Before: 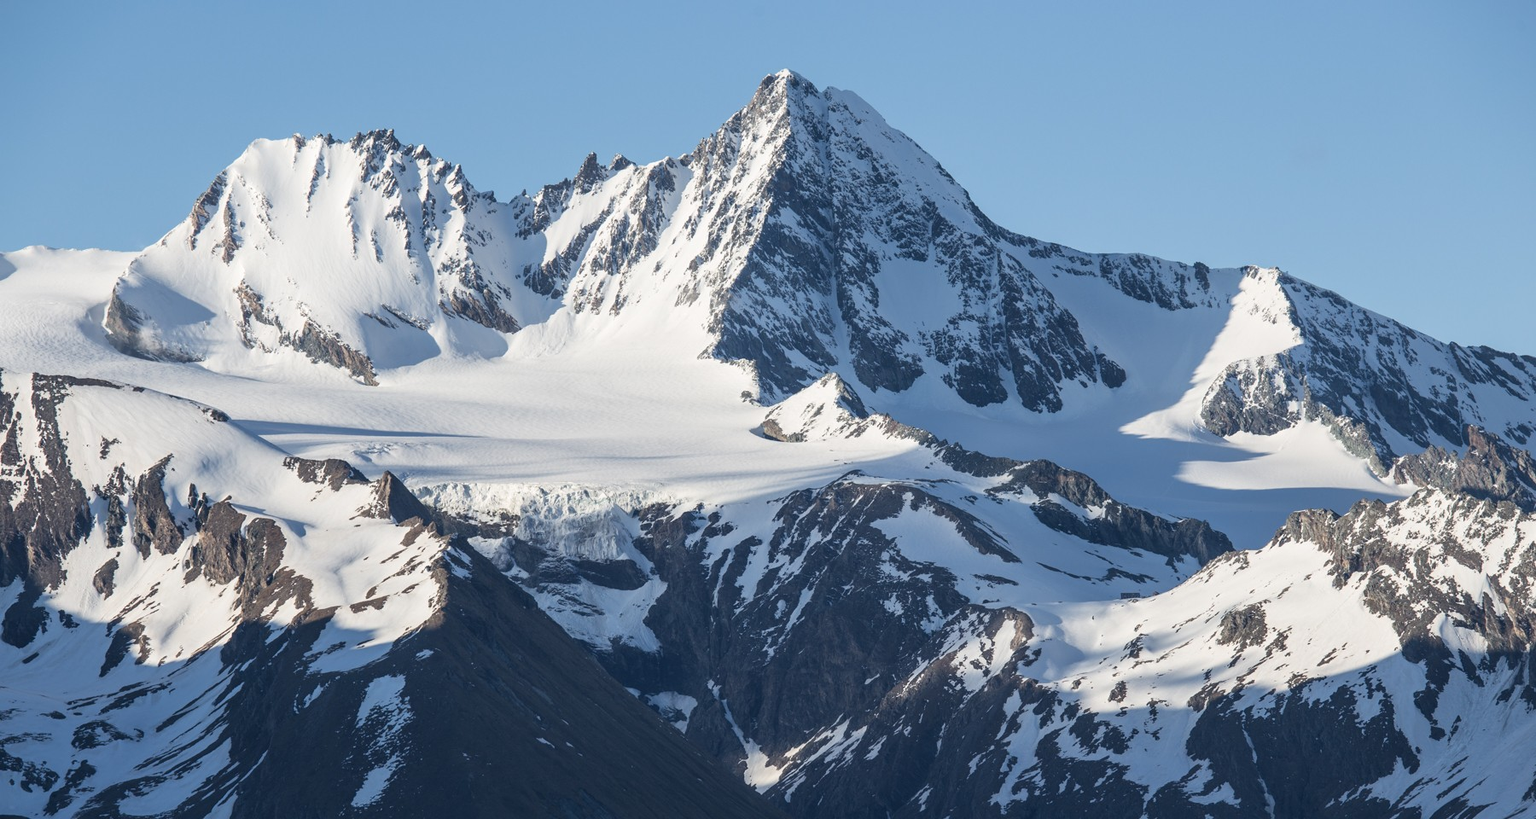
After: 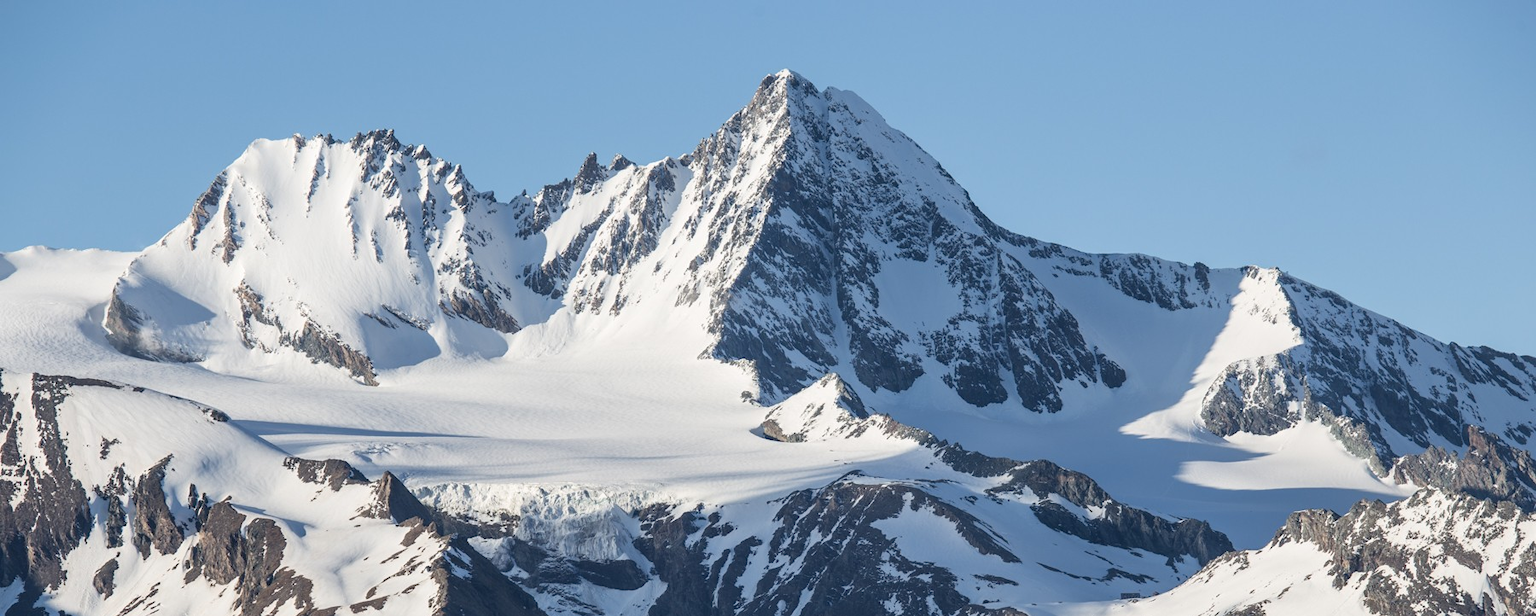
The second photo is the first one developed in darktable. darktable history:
crop: bottom 24.706%
